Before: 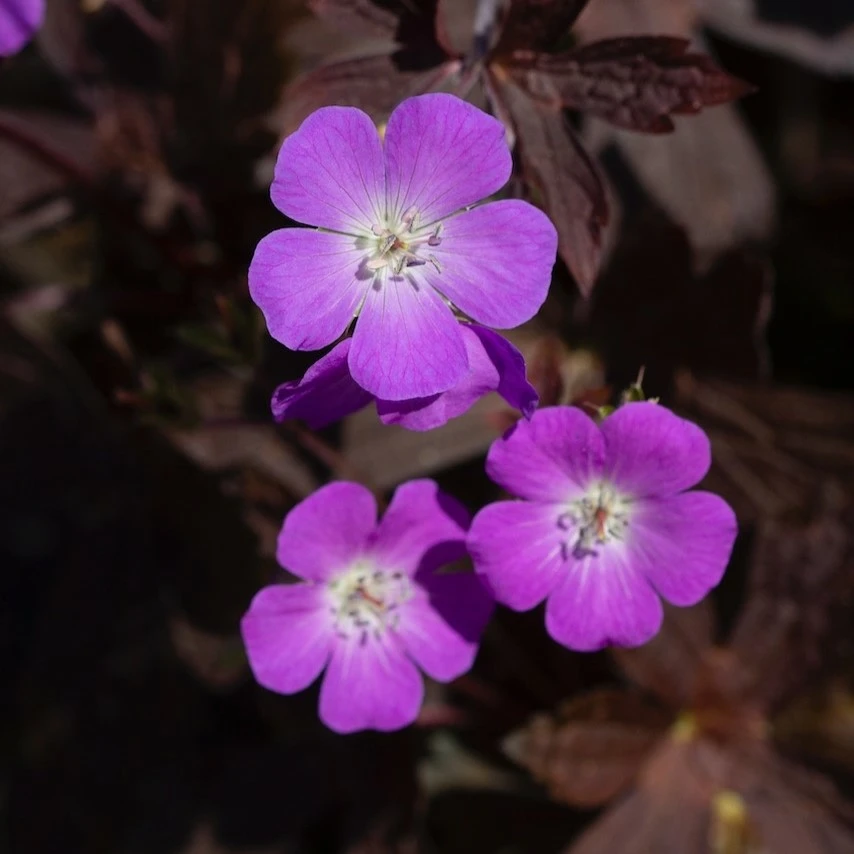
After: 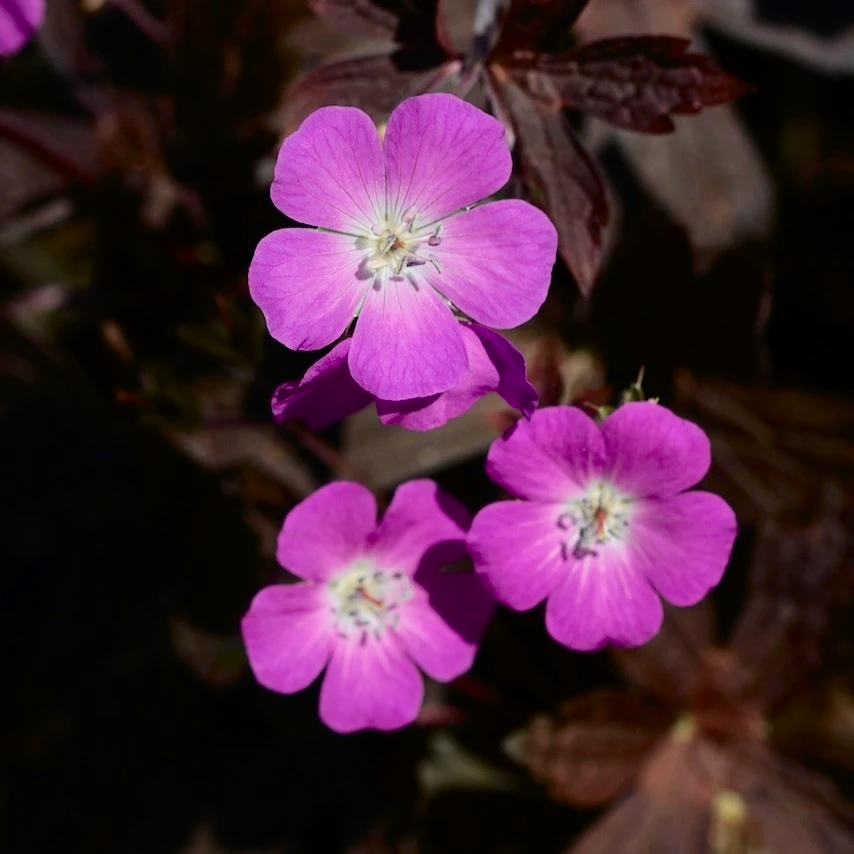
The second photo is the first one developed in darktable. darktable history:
tone curve: curves: ch0 [(0.003, 0) (0.066, 0.031) (0.163, 0.112) (0.264, 0.238) (0.395, 0.421) (0.517, 0.56) (0.684, 0.734) (0.791, 0.814) (1, 1)]; ch1 [(0, 0) (0.164, 0.115) (0.337, 0.332) (0.39, 0.398) (0.464, 0.461) (0.501, 0.5) (0.507, 0.5) (0.534, 0.532) (0.577, 0.59) (0.652, 0.681) (0.733, 0.749) (0.811, 0.796) (1, 1)]; ch2 [(0, 0) (0.337, 0.382) (0.464, 0.476) (0.501, 0.502) (0.527, 0.54) (0.551, 0.565) (0.6, 0.59) (0.687, 0.675) (1, 1)], color space Lab, independent channels, preserve colors none
